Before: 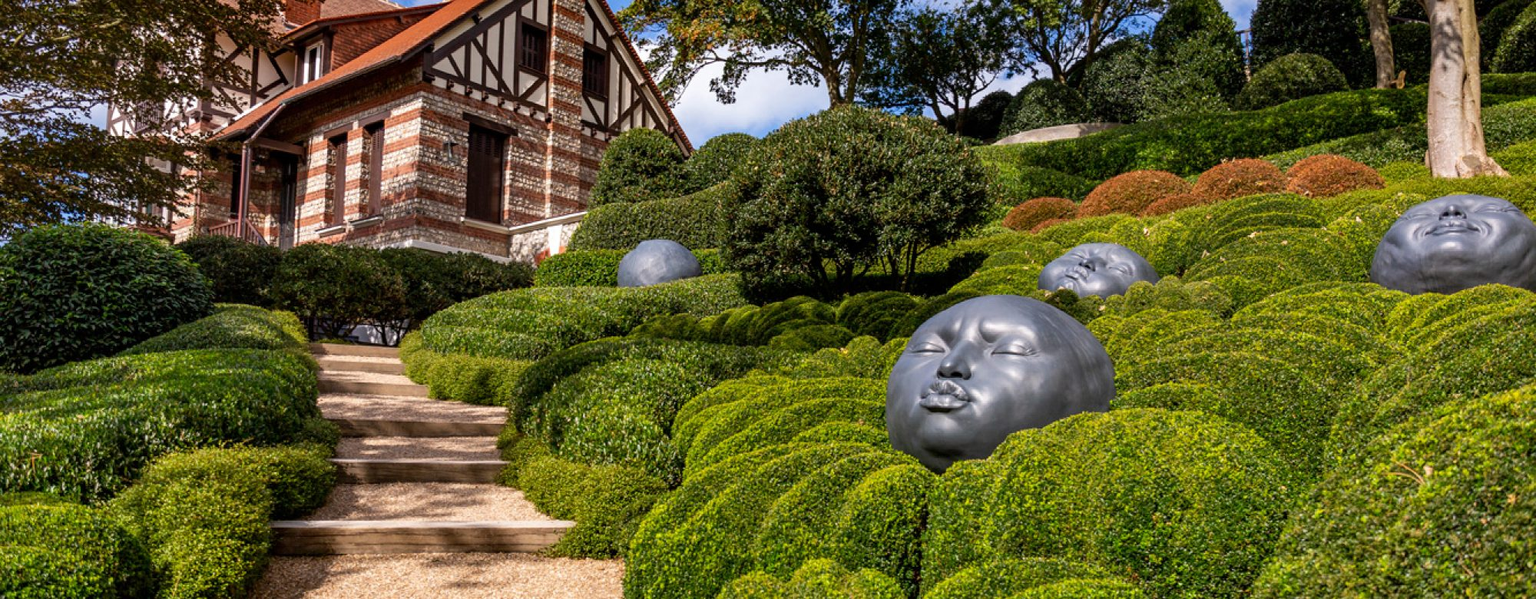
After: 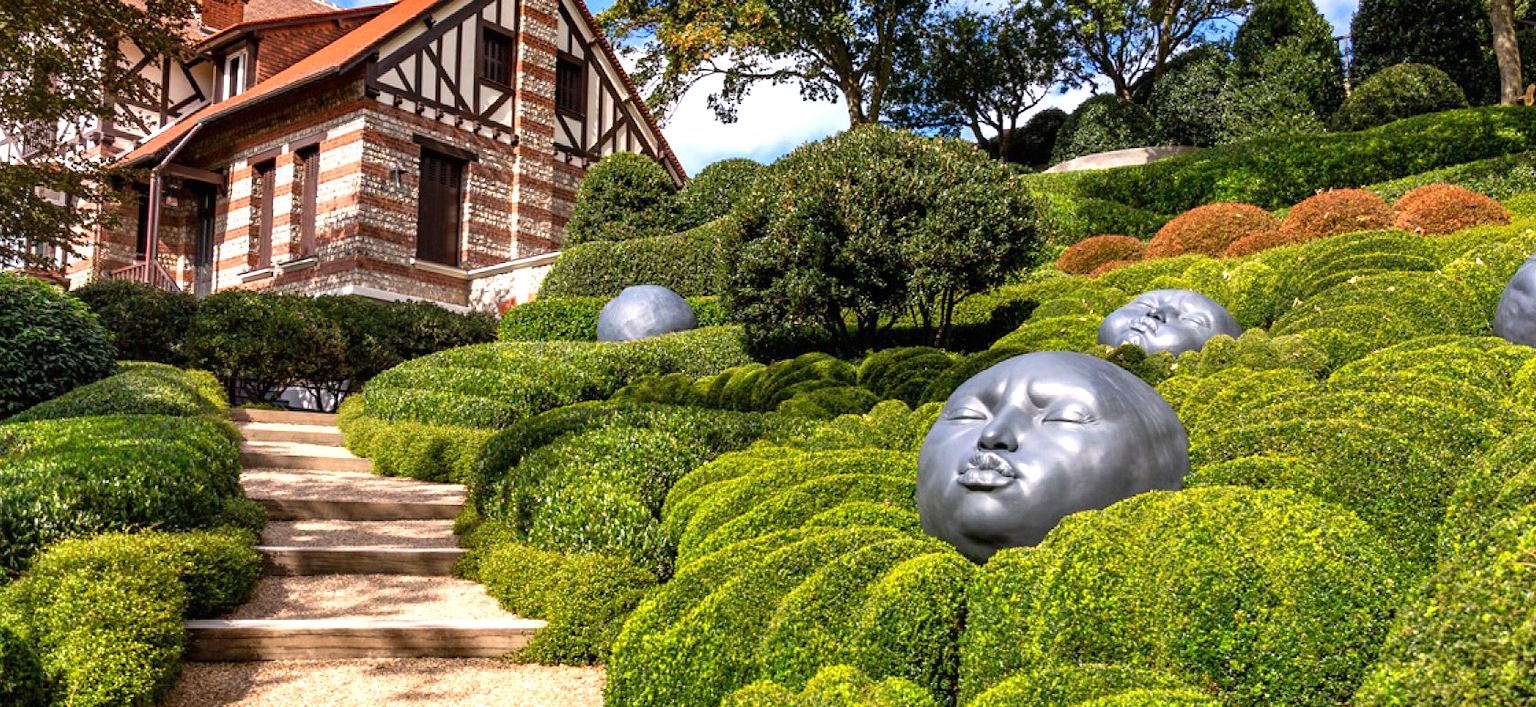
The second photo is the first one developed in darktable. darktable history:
tone equalizer: on, module defaults
crop: left 7.598%, right 7.873%
exposure: black level correction 0, exposure 0.7 EV, compensate exposure bias true, compensate highlight preservation false
